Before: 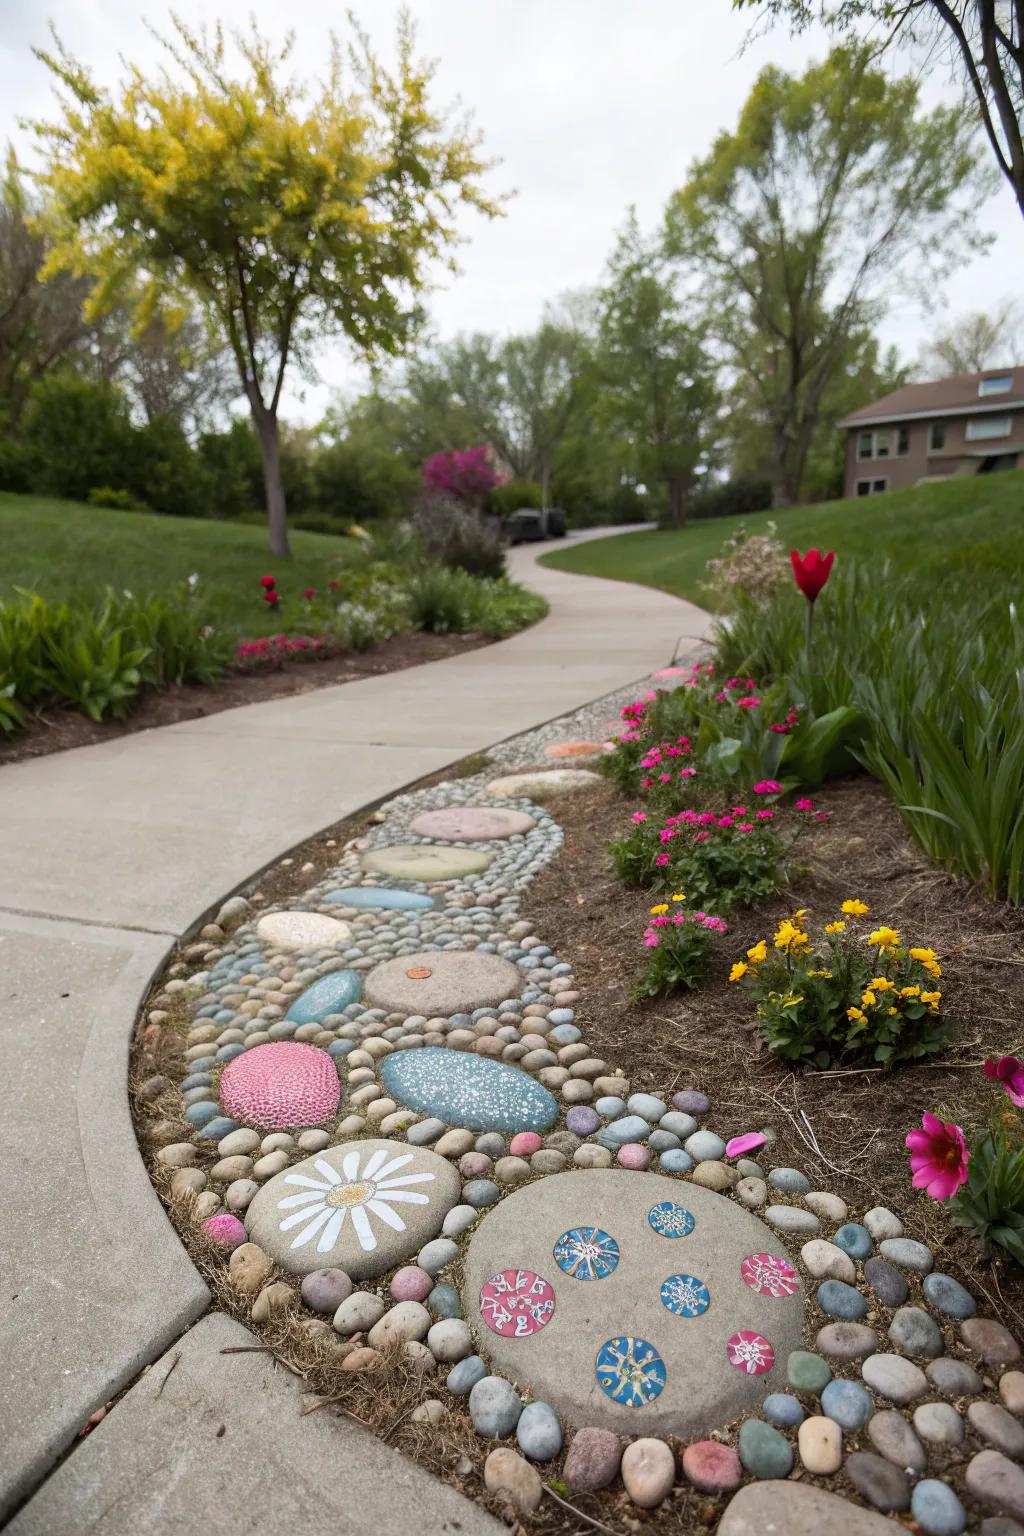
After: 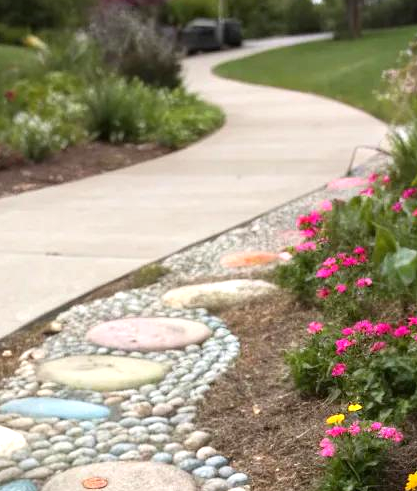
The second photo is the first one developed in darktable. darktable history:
exposure: exposure 0.75 EV, compensate exposure bias true, compensate highlight preservation false
vignetting: fall-off start 100.05%, saturation 0.047, unbound false
crop: left 31.679%, top 31.918%, right 27.591%, bottom 36.058%
